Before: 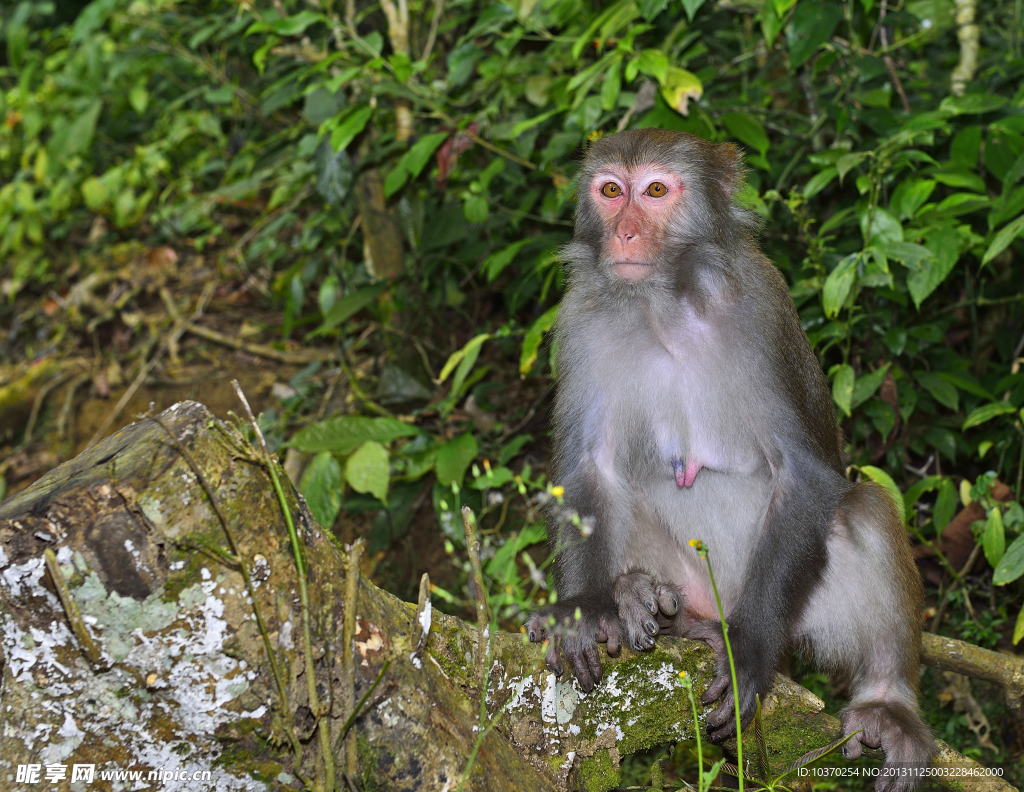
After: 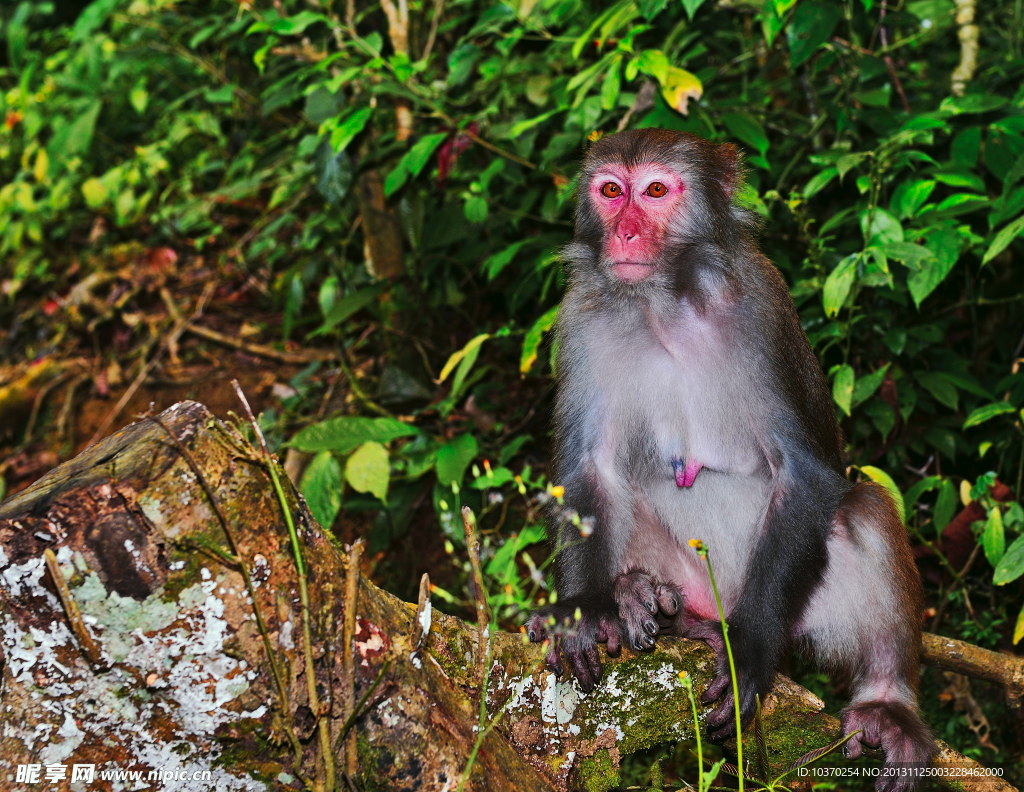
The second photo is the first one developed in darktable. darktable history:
tone curve: curves: ch0 [(0, 0) (0.003, 0.003) (0.011, 0.009) (0.025, 0.018) (0.044, 0.028) (0.069, 0.038) (0.1, 0.049) (0.136, 0.062) (0.177, 0.089) (0.224, 0.123) (0.277, 0.165) (0.335, 0.223) (0.399, 0.293) (0.468, 0.385) (0.543, 0.497) (0.623, 0.613) (0.709, 0.716) (0.801, 0.802) (0.898, 0.887) (1, 1)], preserve colors none
color look up table: target L [97.51, 98.92, 91.71, 94.96, 97.15, 92.63, 93.38, 86.35, 73.8, 80.78, 71.33, 60.03, 53, 53.45, 38.32, 23.35, 200.53, 94.42, 70.44, 73.46, 49.33, 54.89, 54.01, 51.81, 43.26, 38.65, 34.37, 13.64, 94.16, 63.63, 76.62, 45.08, 40.96, 49.19, 41.72, 36.5, 37.17, 30.47, 32.32, 22.31, 22.37, 12.13, 1.583, 93.61, 83.36, 83.59, 65.16, 57.64, 50.55], target a [-7.642, -16.01, -2.539, -29.48, -15.75, -48.75, -45.45, -62.96, 9.332, -64.23, -16.24, -37.24, -17.49, -33.14, -23.3, -1.723, 0, 0.504, 33.14, 34.39, 54.36, 51.73, 58.58, 8.478, 47.32, 40.56, 43.08, 34.93, 0.737, 34.66, 0.938, 51.74, 41.4, 3.373, 17.1, 32.68, 44.82, 47.59, -0.264, 43.94, 12.09, 40.23, 7.244, -20.7, -38.2, -48.89, -7.662, -24.72, -7.844], target b [44.31, 64.72, 71.82, 4.493, 82.28, 27.12, 66.16, 67.44, 55.58, 36.02, 32.92, 24.68, 35.73, 34.91, 15.35, 29.86, 0, 13.81, 2.694, 44.85, -12.22, 13.86, 44.79, 26.01, 43.35, 45.46, 16.9, 17.01, -3.432, -38.48, -0.259, -32.33, -71.61, -17.55, -52.71, -15.51, 0.538, -45.8, -0.861, -59.3, -36.31, -37.35, -9.254, -3.725, 5.877, -12.6, -41.97, -1.82, -27.06], num patches 49
